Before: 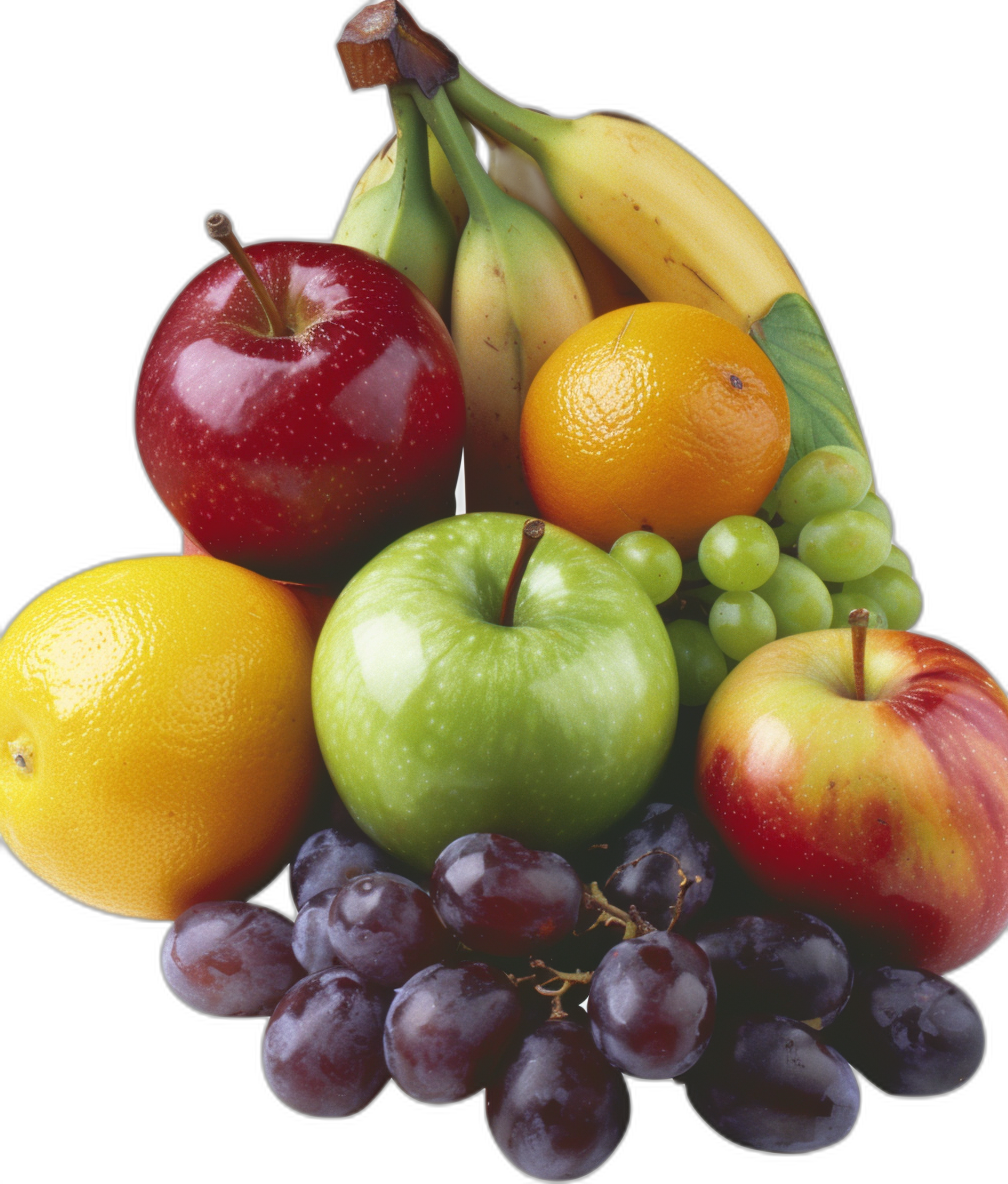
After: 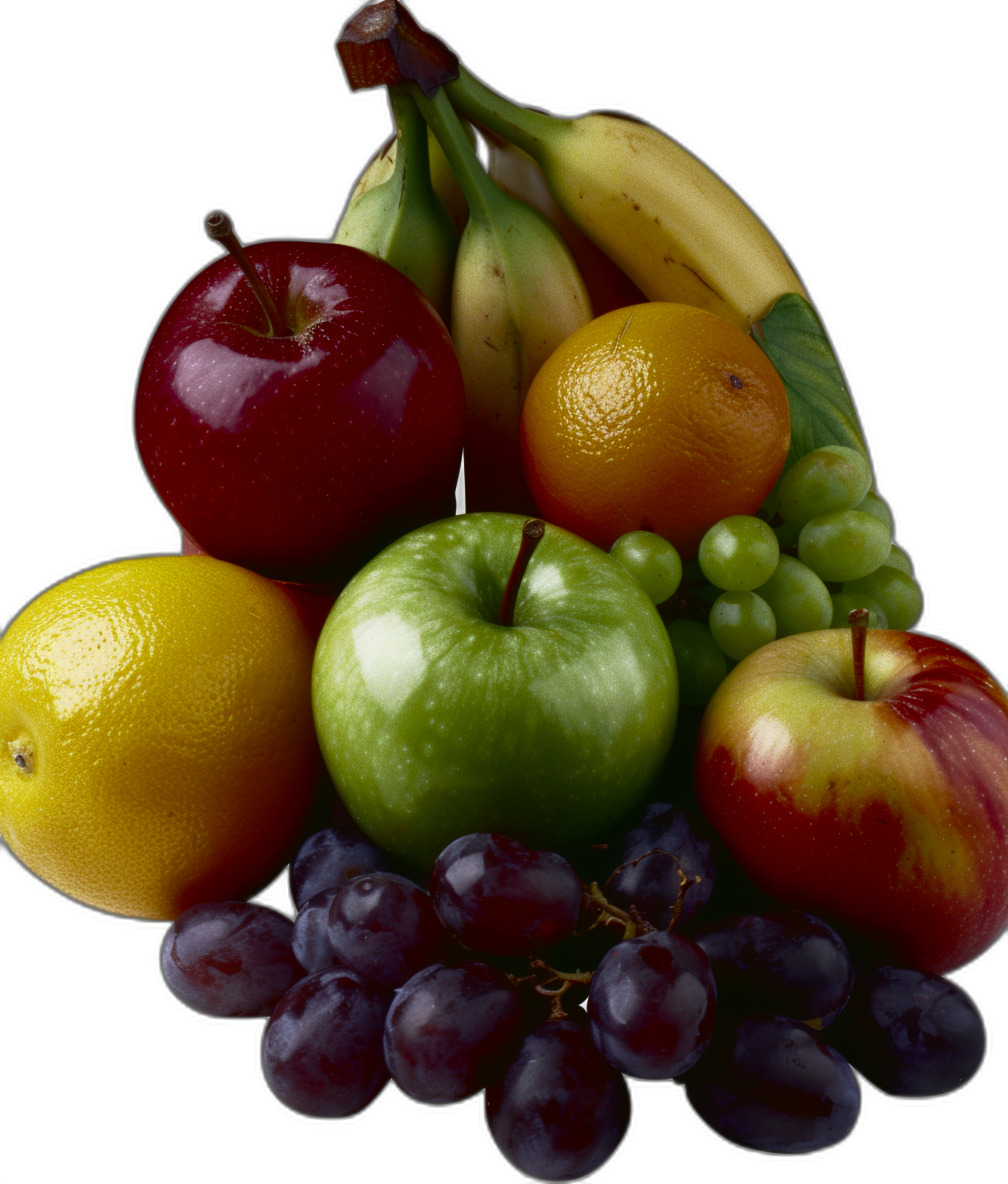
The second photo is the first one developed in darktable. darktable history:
tone curve: curves: ch0 [(0, 0) (0.15, 0.17) (0.452, 0.437) (0.611, 0.588) (0.751, 0.749) (1, 1)]; ch1 [(0, 0) (0.325, 0.327) (0.412, 0.45) (0.453, 0.484) (0.5, 0.499) (0.541, 0.55) (0.617, 0.612) (0.695, 0.697) (1, 1)]; ch2 [(0, 0) (0.386, 0.397) (0.452, 0.459) (0.505, 0.498) (0.524, 0.547) (0.574, 0.566) (0.633, 0.641) (1, 1)], preserve colors none
contrast brightness saturation: brightness -0.534
